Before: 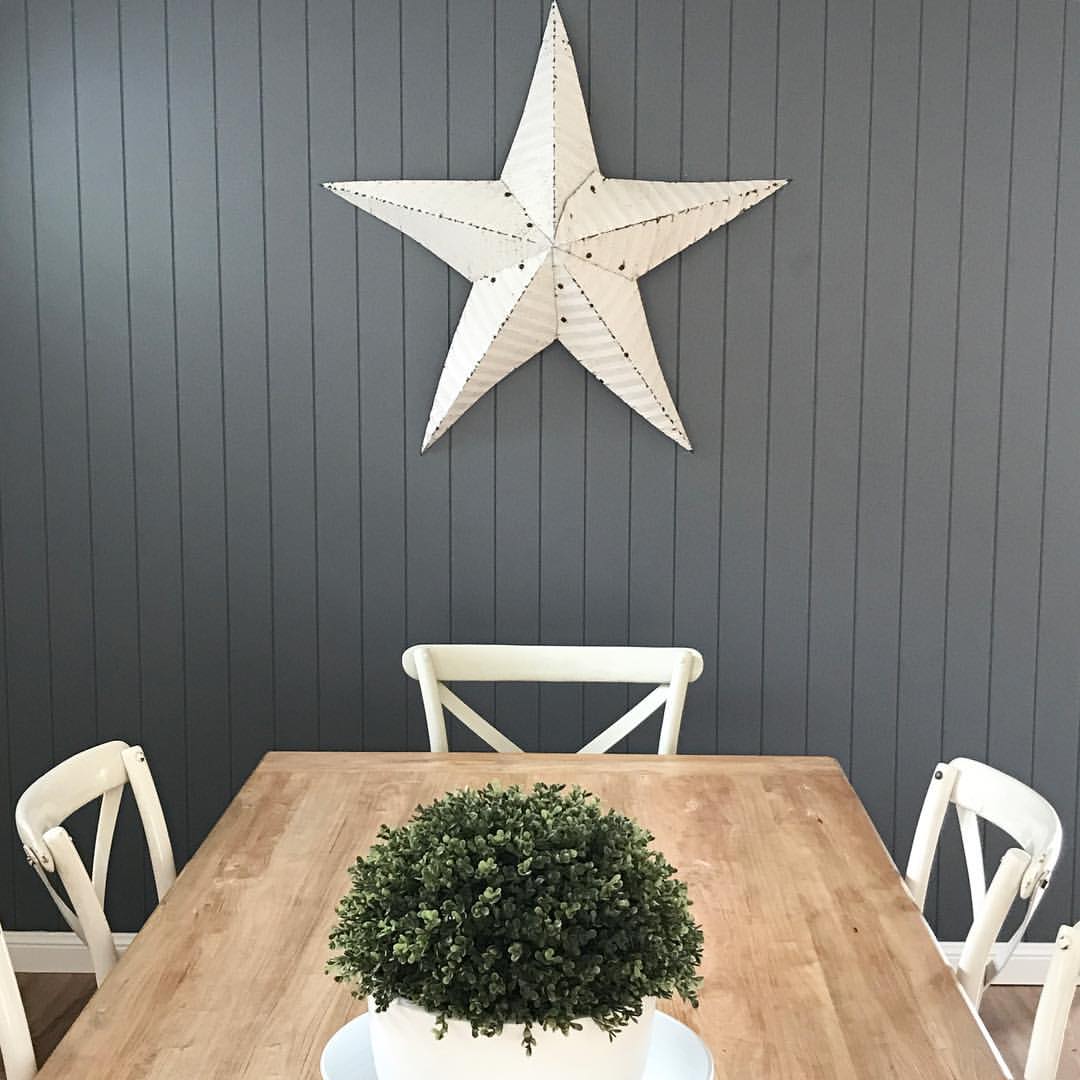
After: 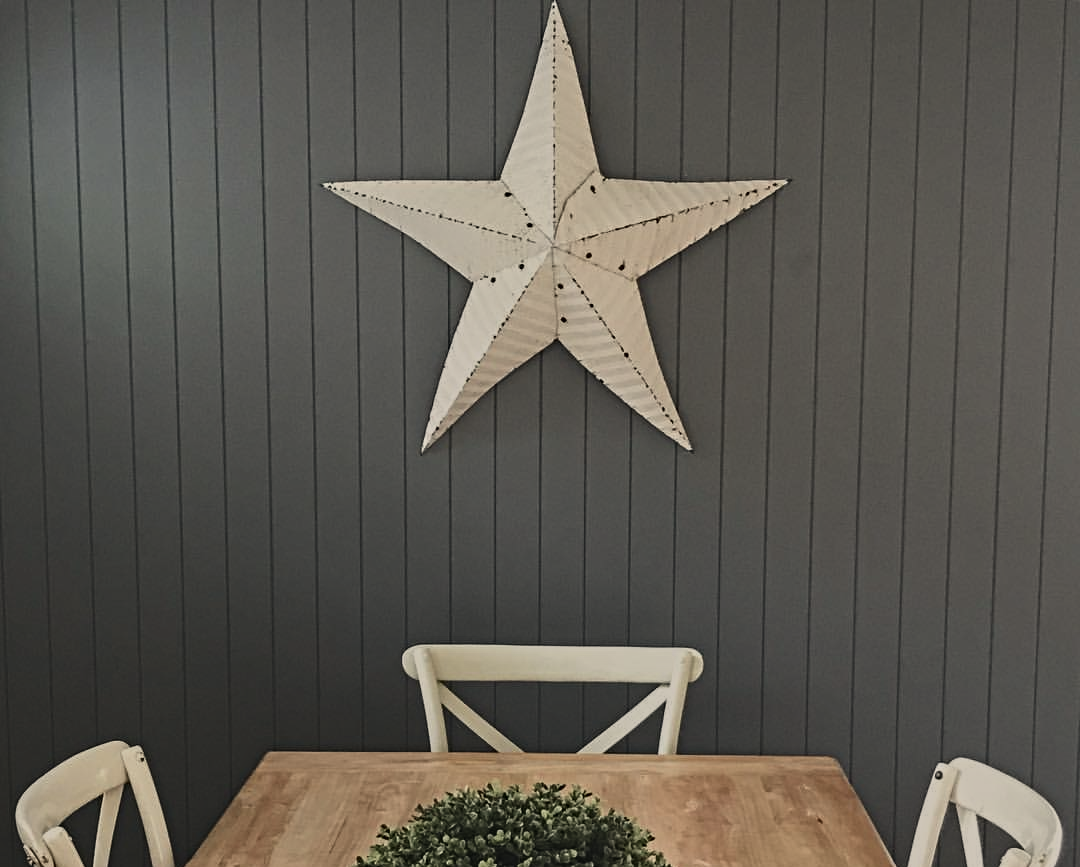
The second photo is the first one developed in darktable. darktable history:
crop: bottom 19.644%
exposure: black level correction -0.016, exposure -1.018 EV, compensate highlight preservation false
white balance: red 1.045, blue 0.932
contrast brightness saturation: contrast 0.08, saturation 0.02
tone equalizer: on, module defaults
contrast equalizer: y [[0.5, 0.501, 0.525, 0.597, 0.58, 0.514], [0.5 ×6], [0.5 ×6], [0 ×6], [0 ×6]]
